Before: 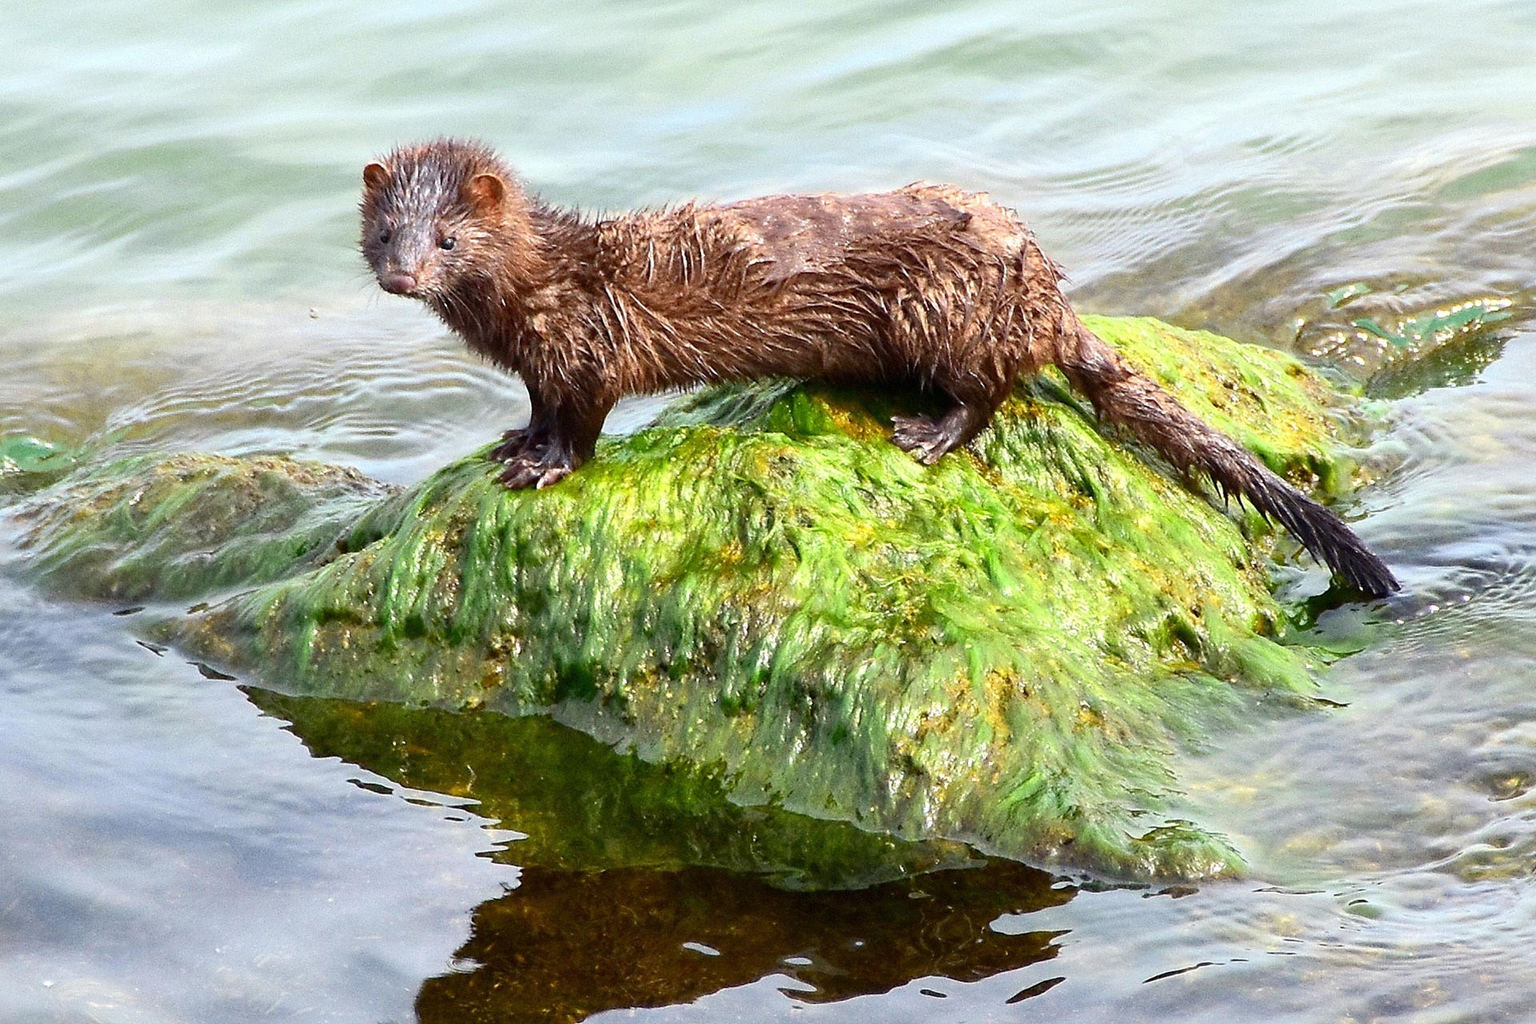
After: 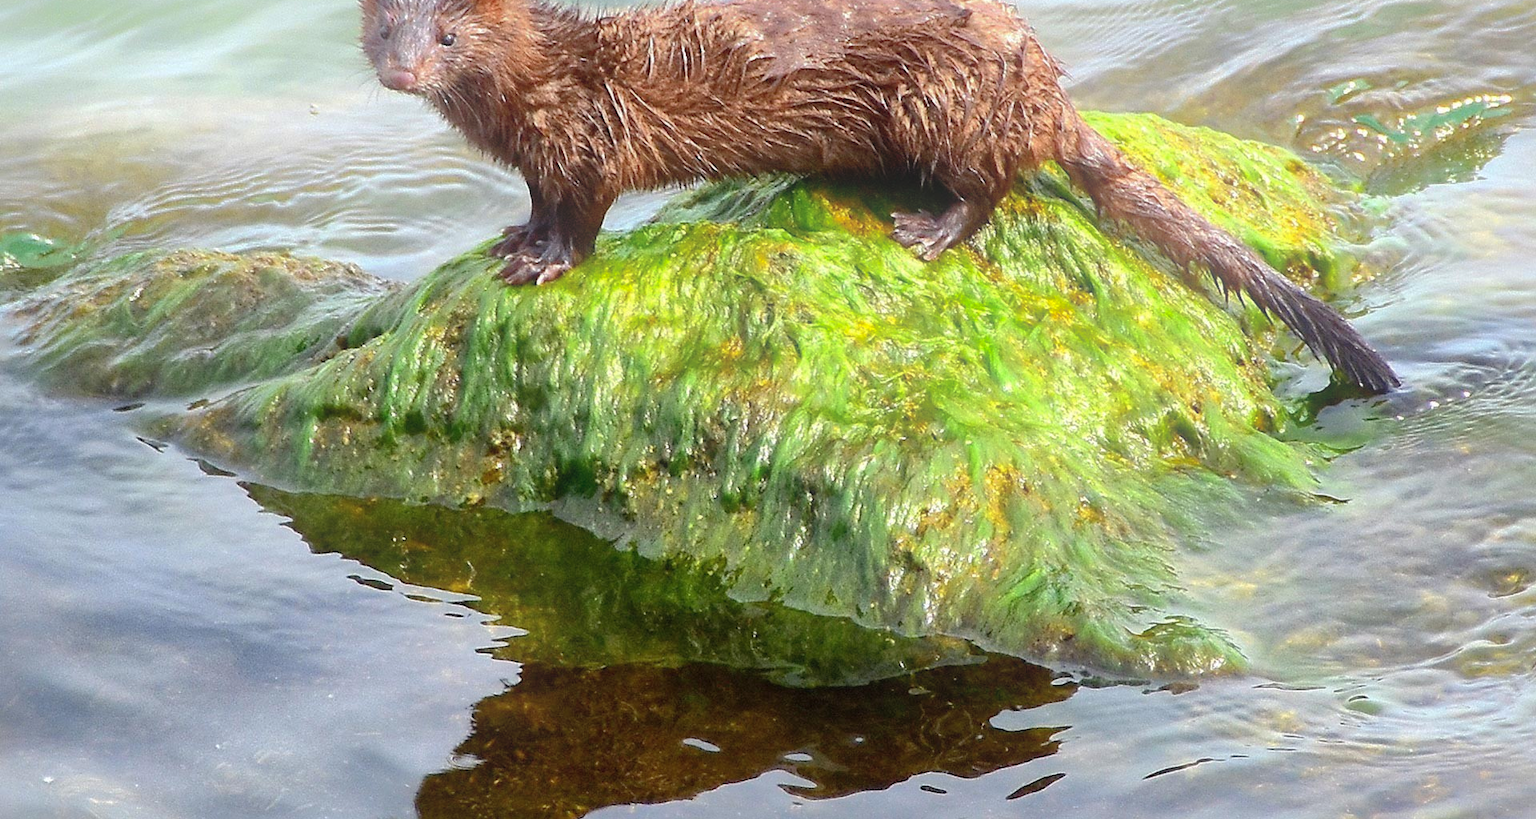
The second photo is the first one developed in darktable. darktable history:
crop and rotate: top 19.998%
shadows and highlights: shadows 40, highlights -60
bloom: on, module defaults
